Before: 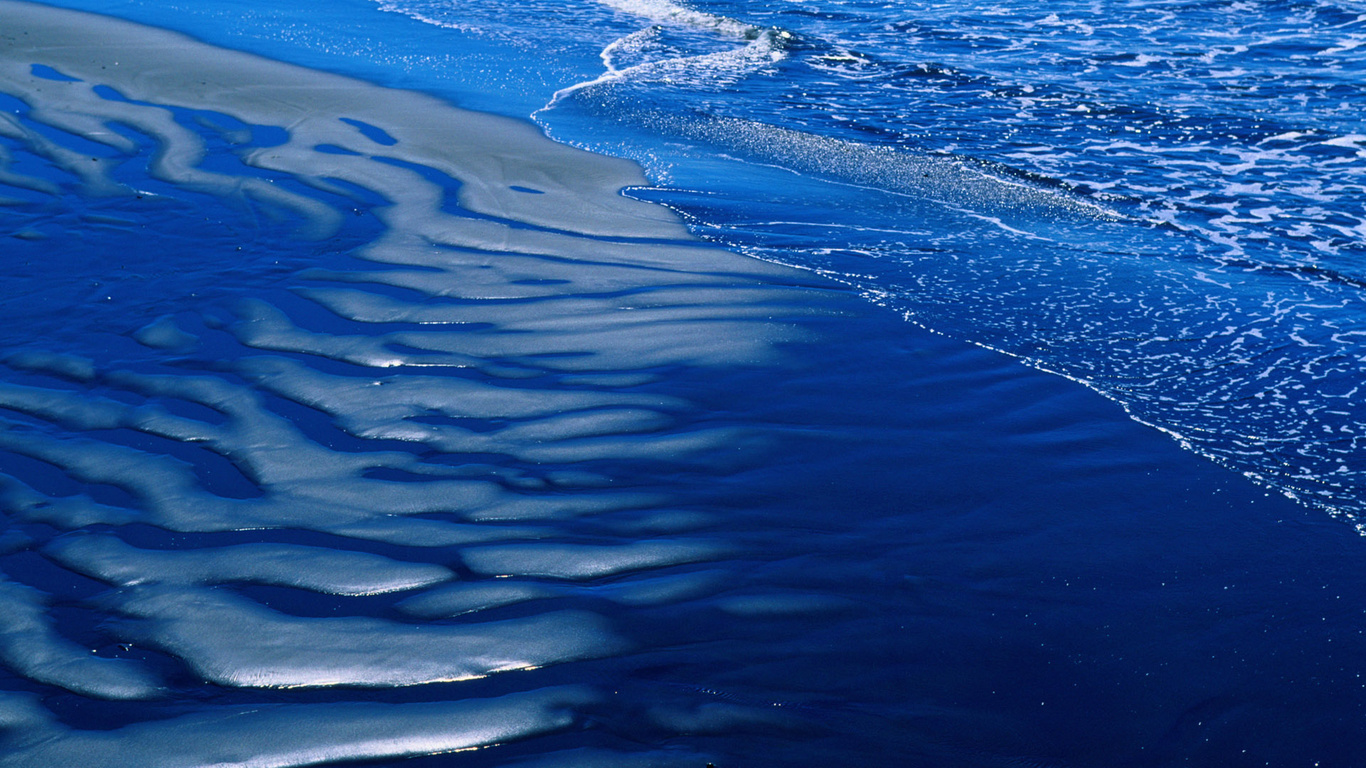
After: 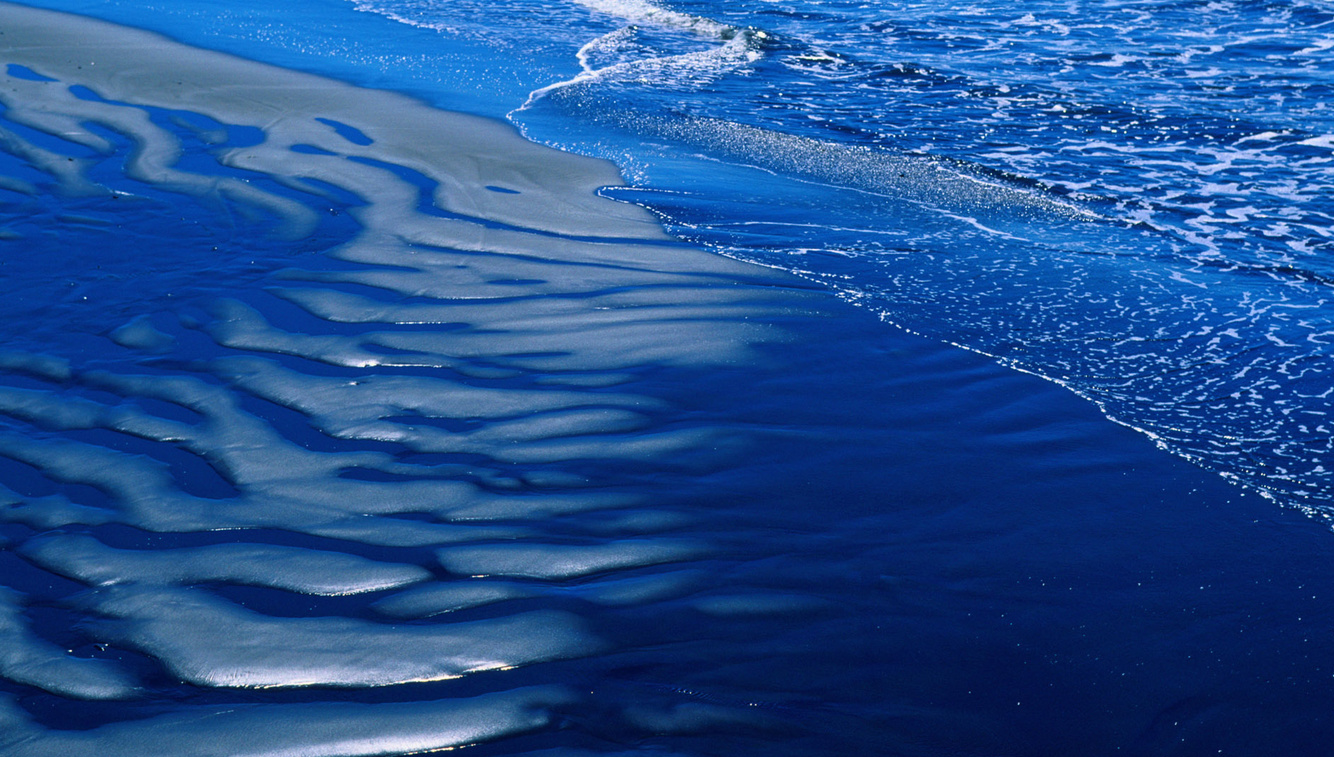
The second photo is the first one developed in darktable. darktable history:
crop and rotate: left 1.765%, right 0.518%, bottom 1.348%
